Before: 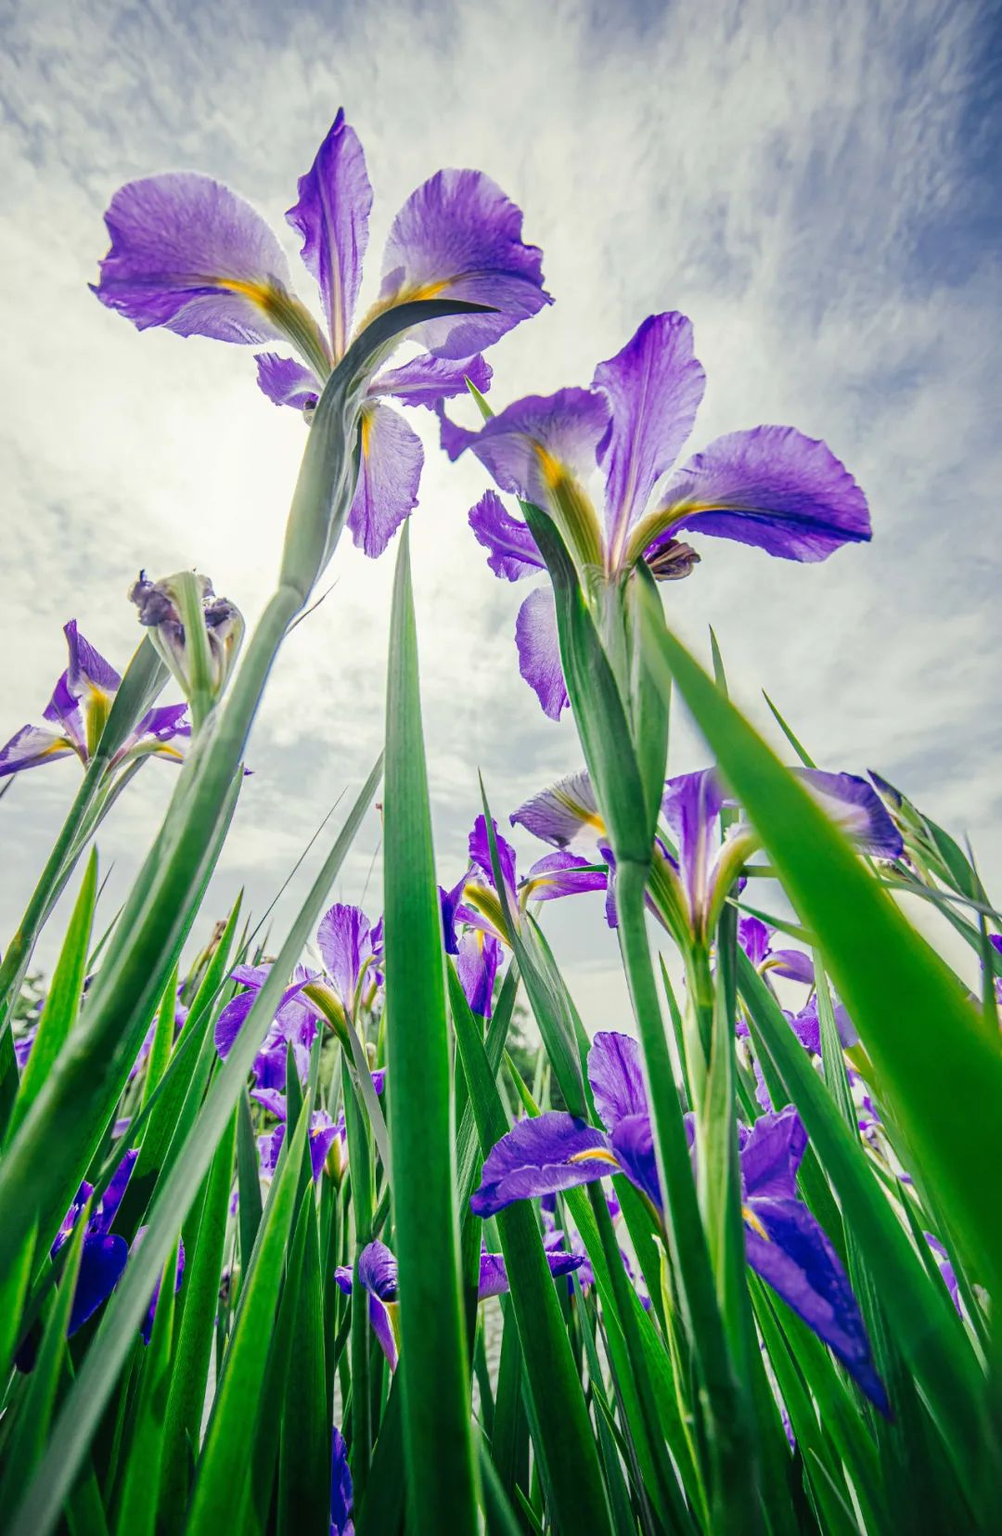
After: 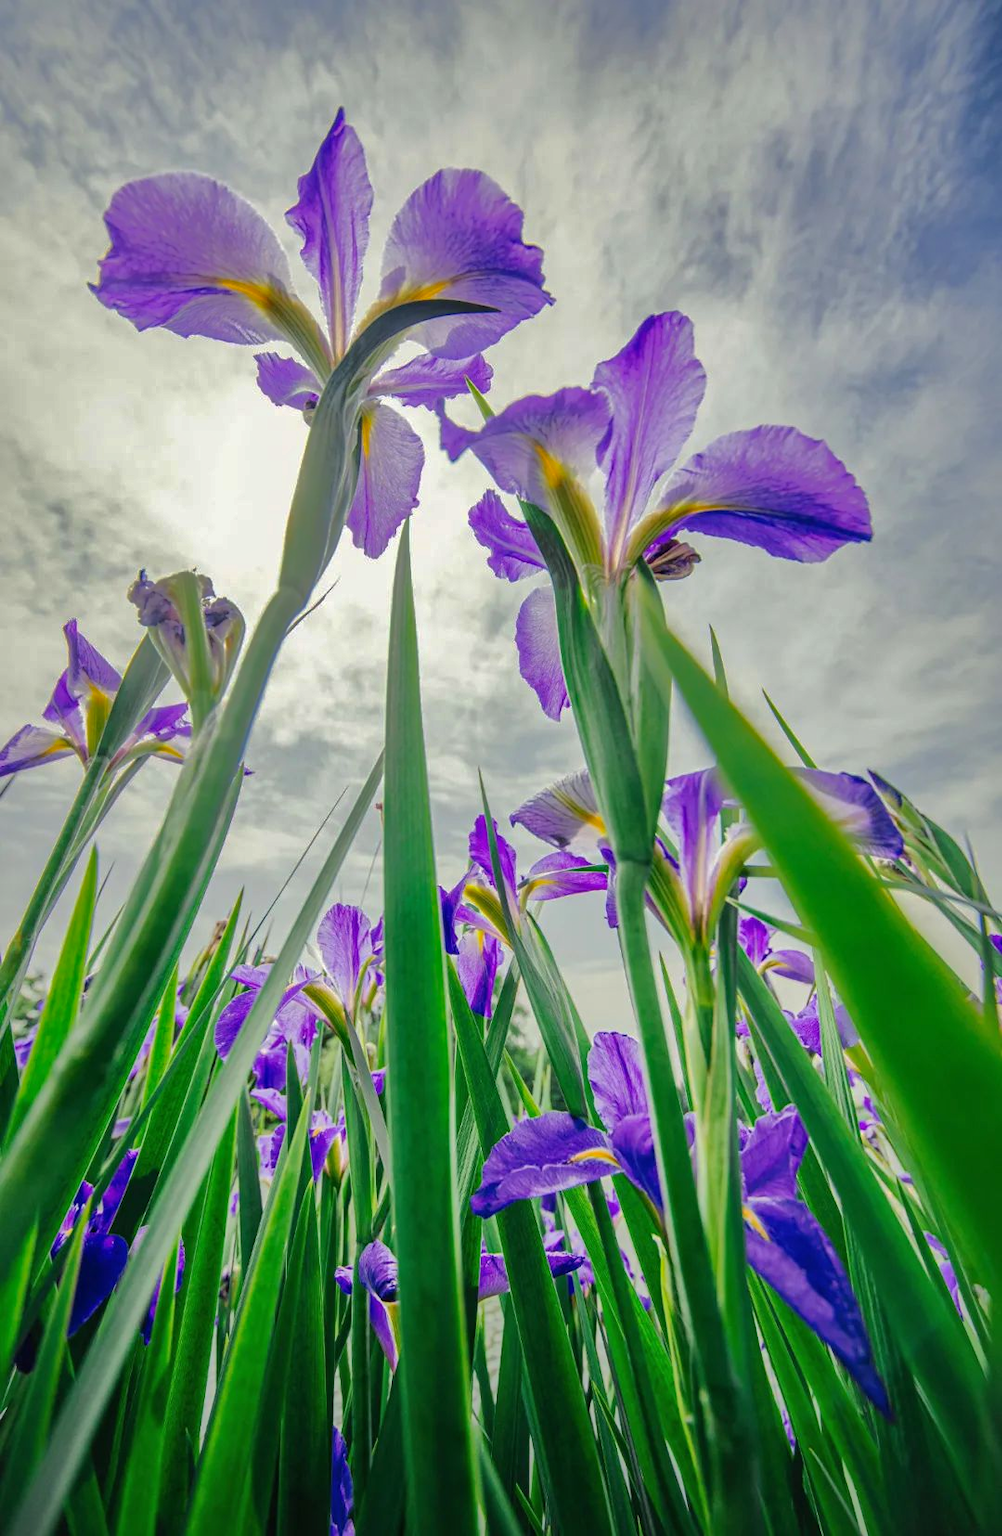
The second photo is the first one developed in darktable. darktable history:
shadows and highlights: shadows 25.42, highlights -69.13
